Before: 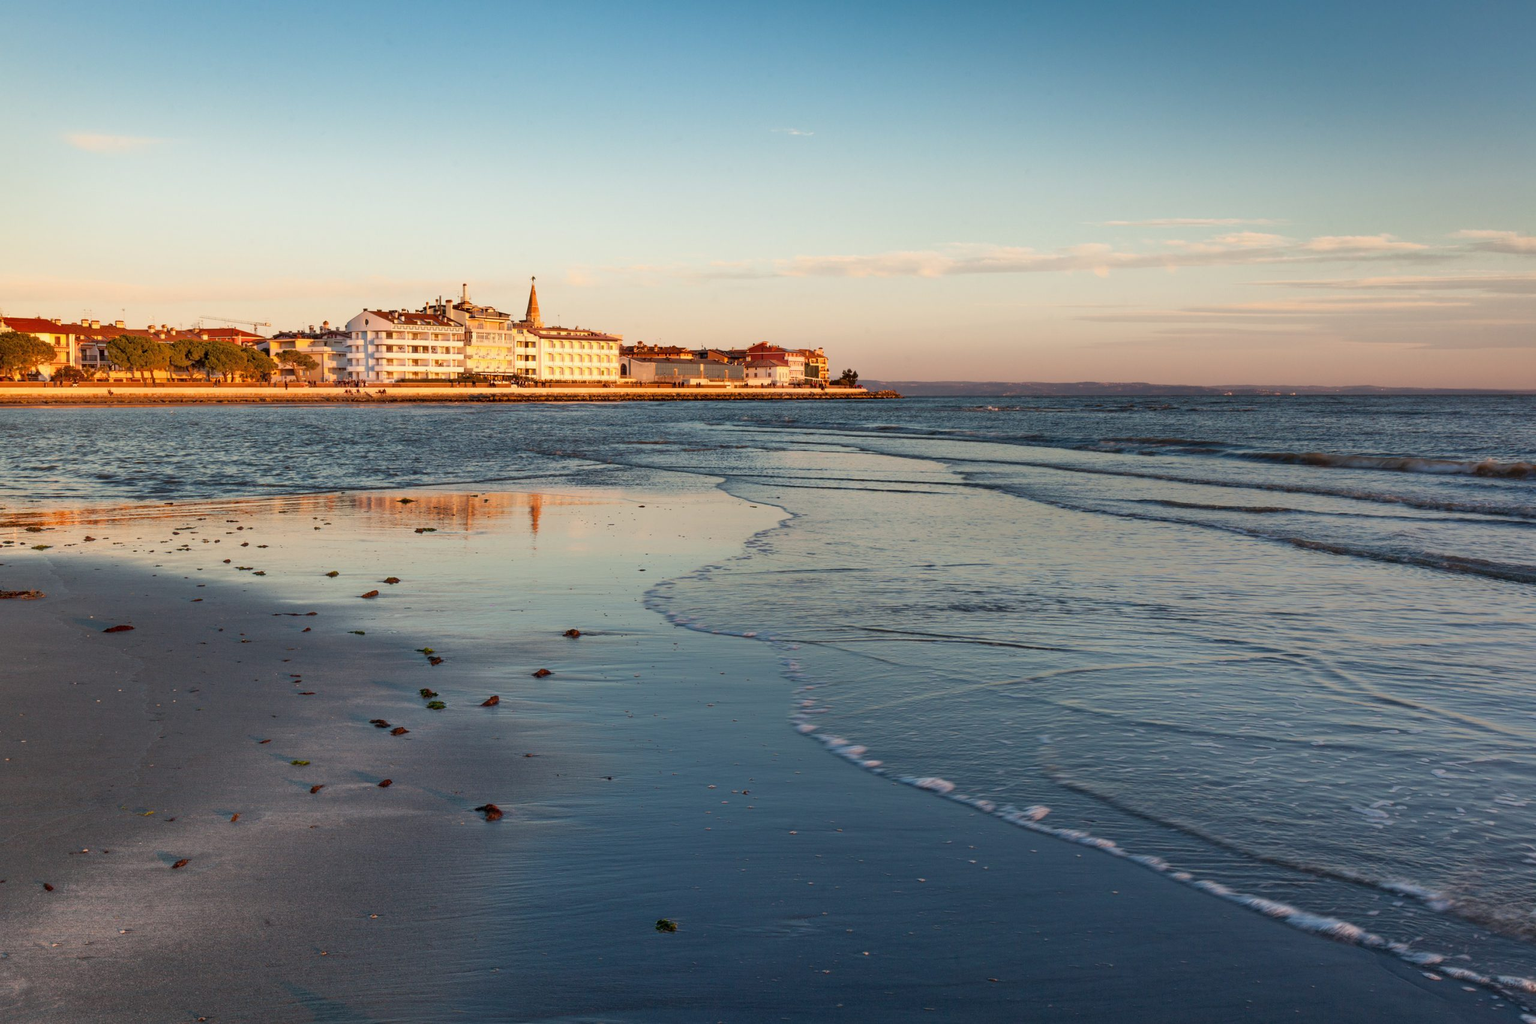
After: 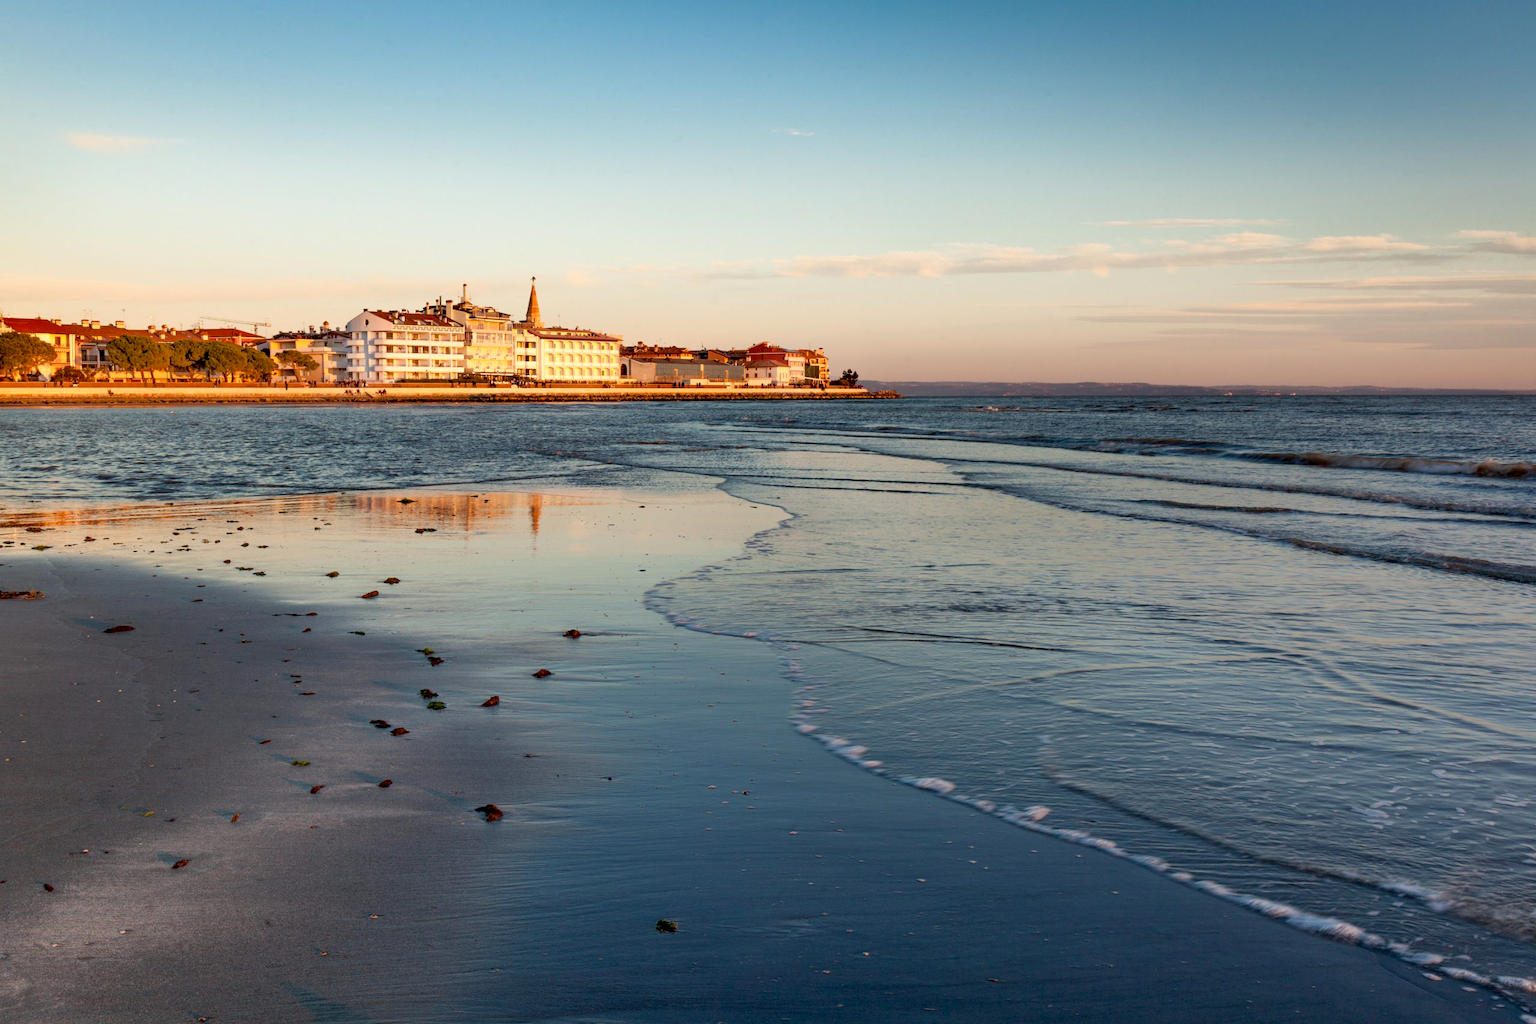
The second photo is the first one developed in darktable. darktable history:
exposure: black level correction 0.009, exposure 0.119 EV, compensate exposure bias true, compensate highlight preservation false
